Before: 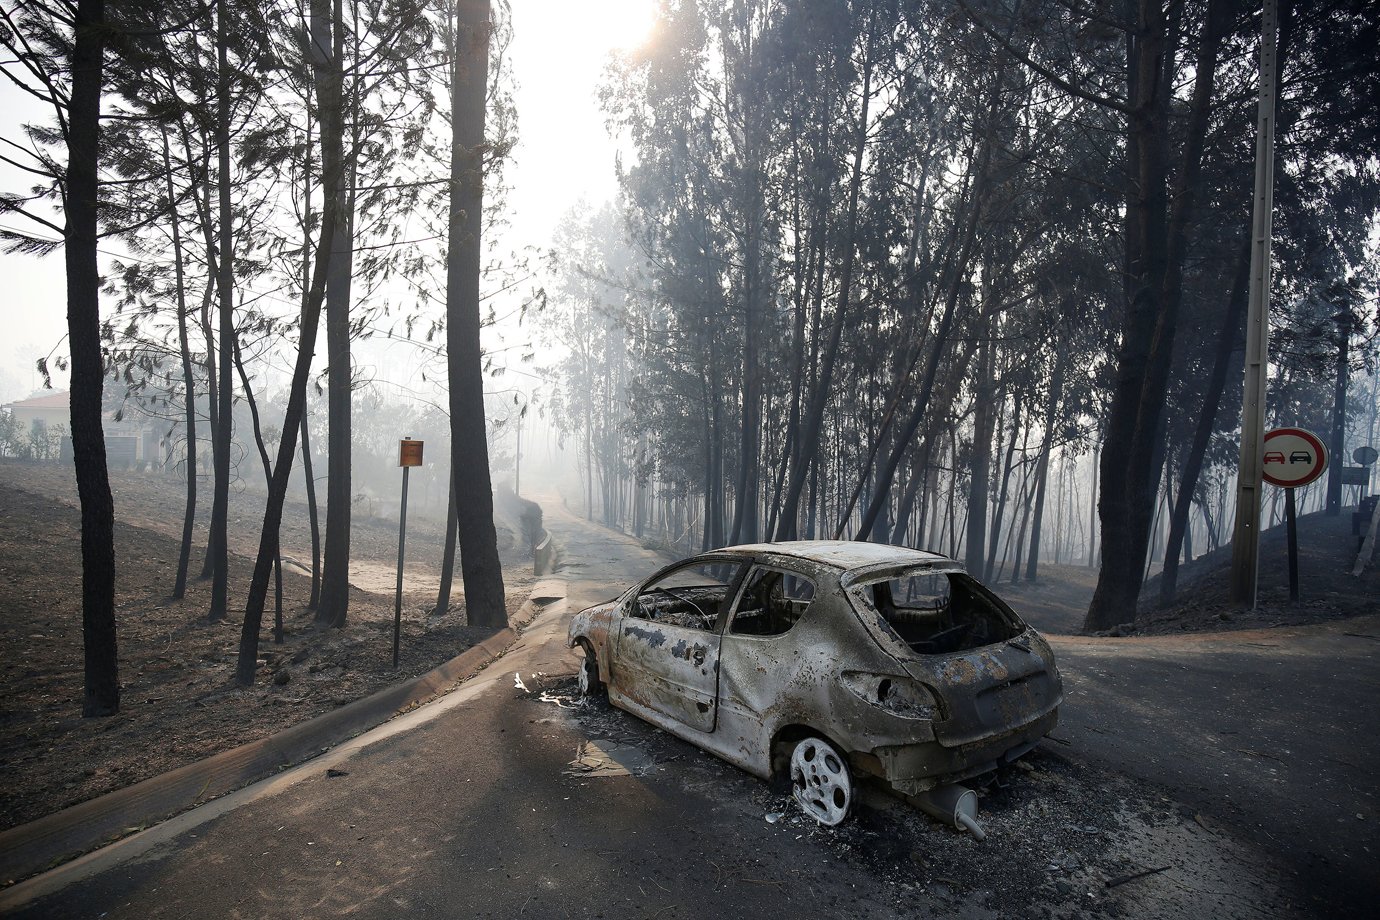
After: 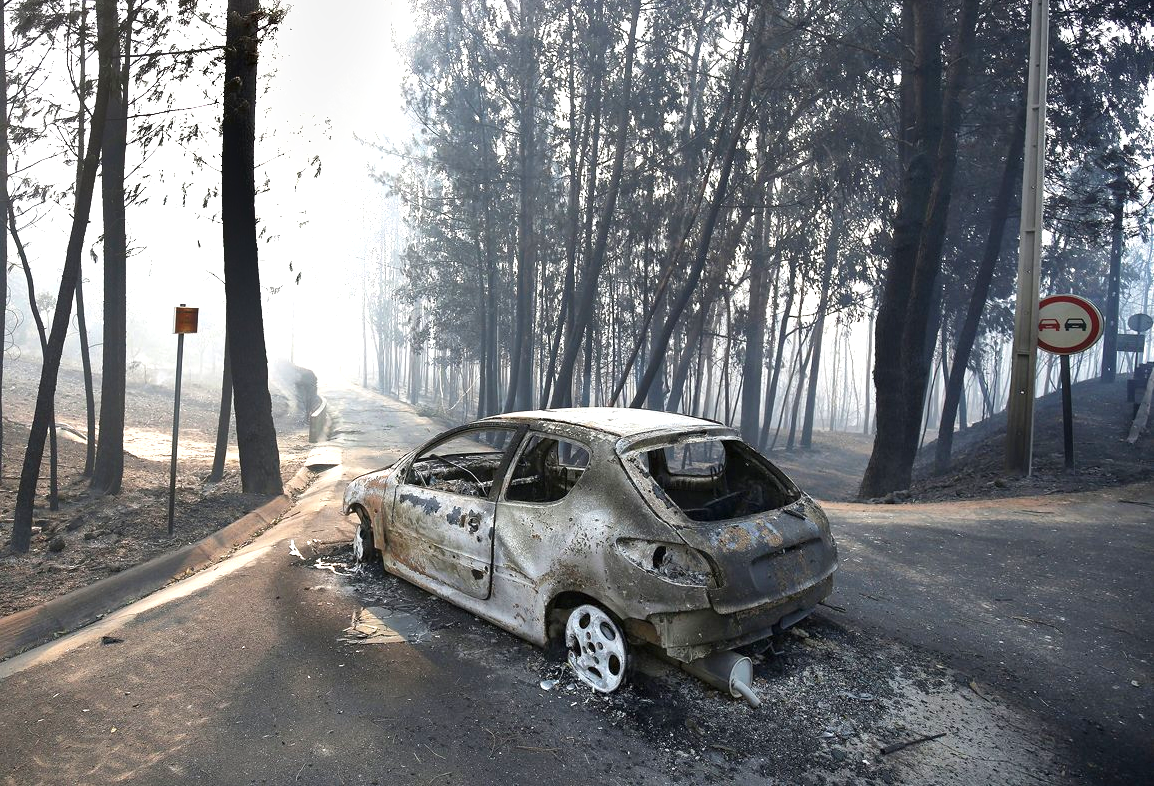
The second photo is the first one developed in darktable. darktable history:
color correction: highlights b* -0.035
exposure: black level correction 0, exposure 1.099 EV, compensate highlight preservation false
crop: left 16.345%, top 14.478%
shadows and highlights: highlights color adjustment 52.05%, soften with gaussian
